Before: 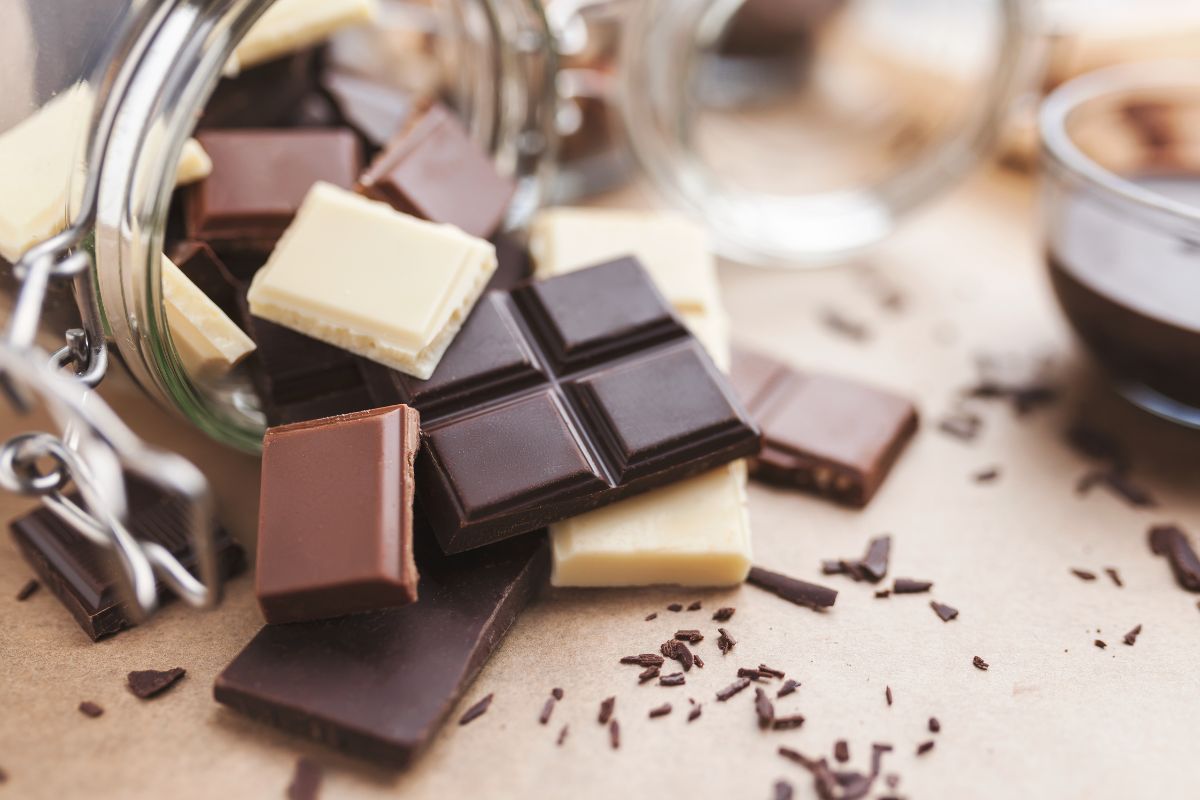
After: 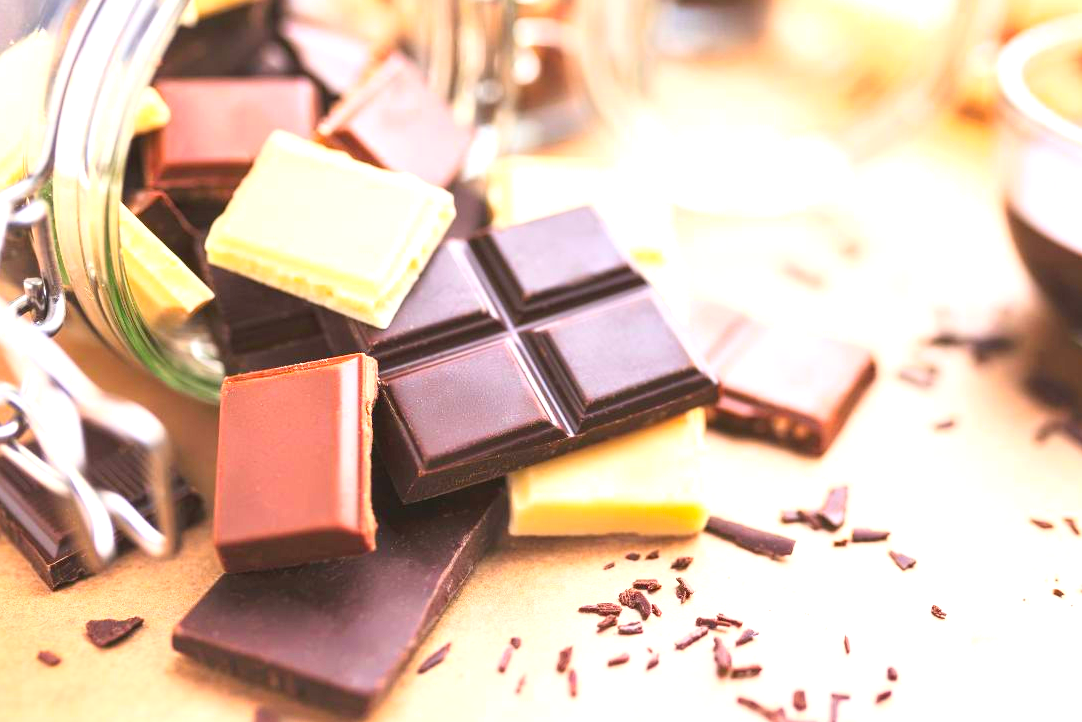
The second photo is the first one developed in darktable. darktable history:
local contrast: highlights 106%, shadows 100%, detail 120%, midtone range 0.2
exposure: exposure 1 EV, compensate highlight preservation false
contrast brightness saturation: contrast 0.198, brightness 0.196, saturation 0.78
crop: left 3.557%, top 6.485%, right 6.252%, bottom 3.227%
